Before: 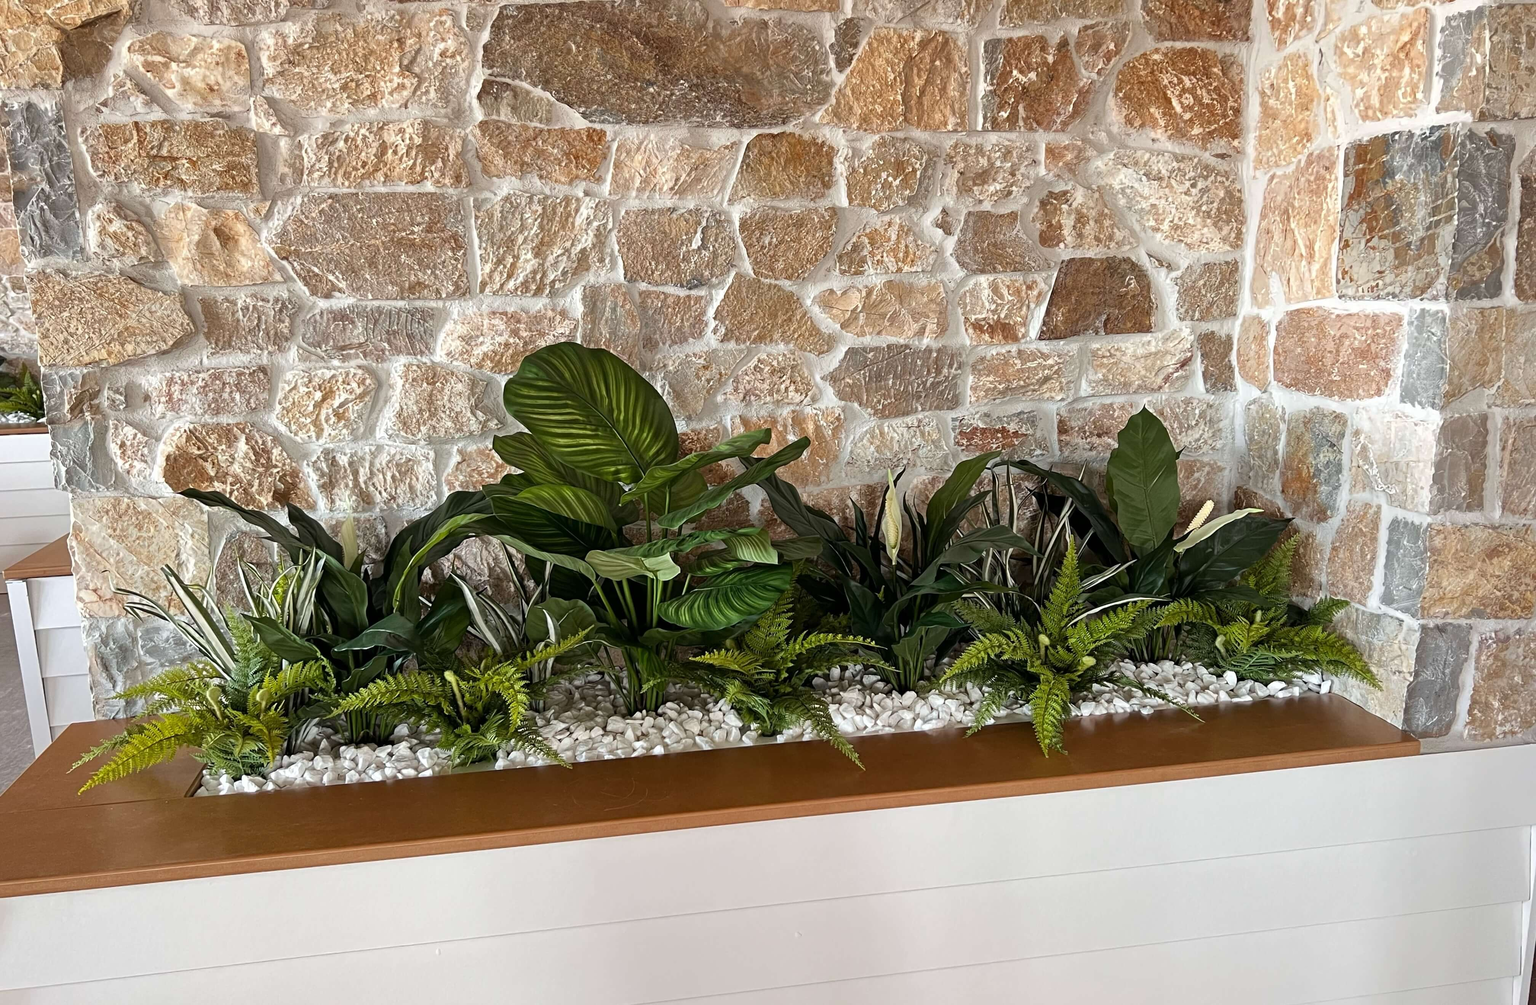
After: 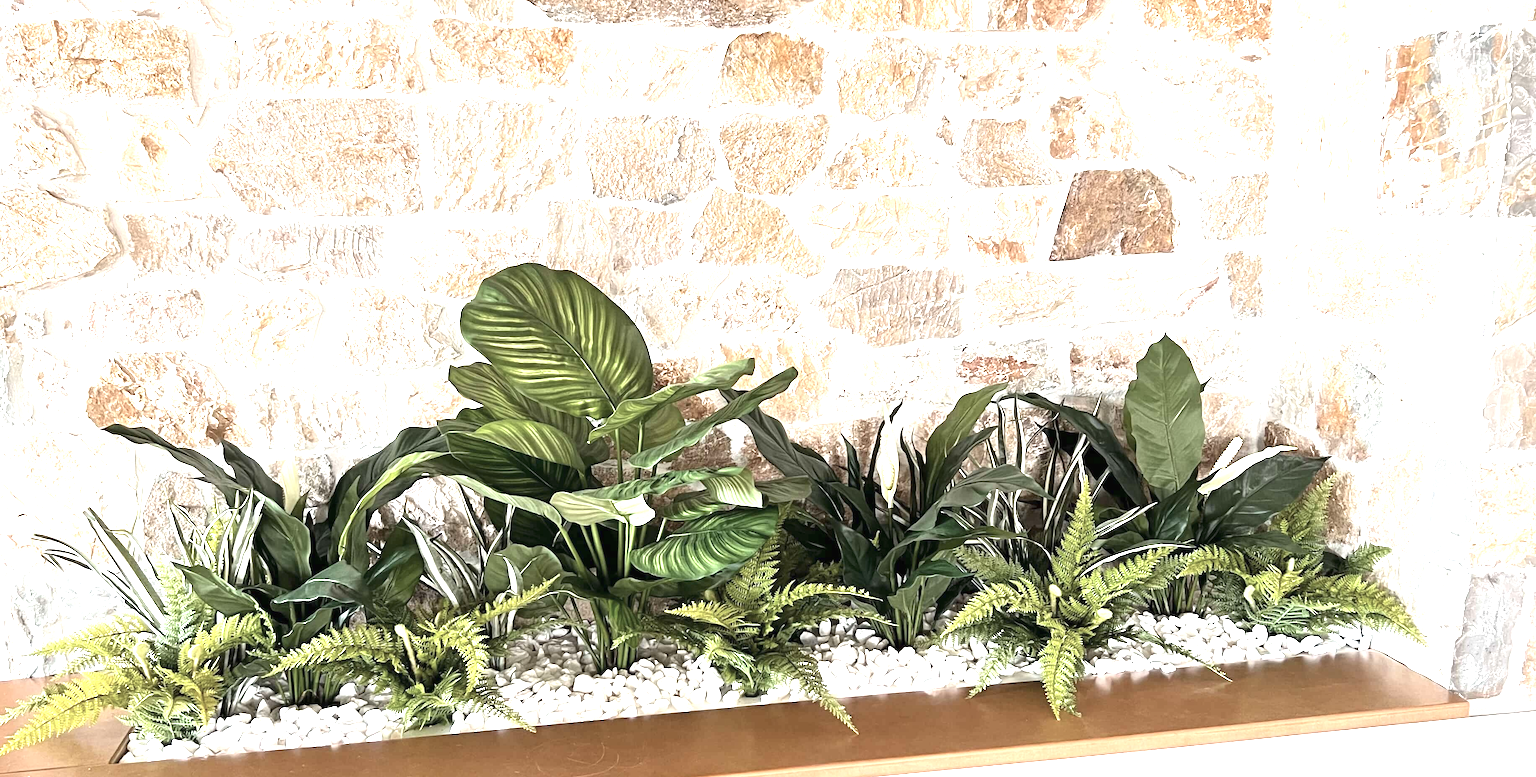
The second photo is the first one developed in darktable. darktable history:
contrast brightness saturation: contrast 0.1, saturation -0.36
crop: left 5.596%, top 10.314%, right 3.534%, bottom 19.395%
exposure: black level correction 0, exposure 2.088 EV, compensate exposure bias true, compensate highlight preservation false
